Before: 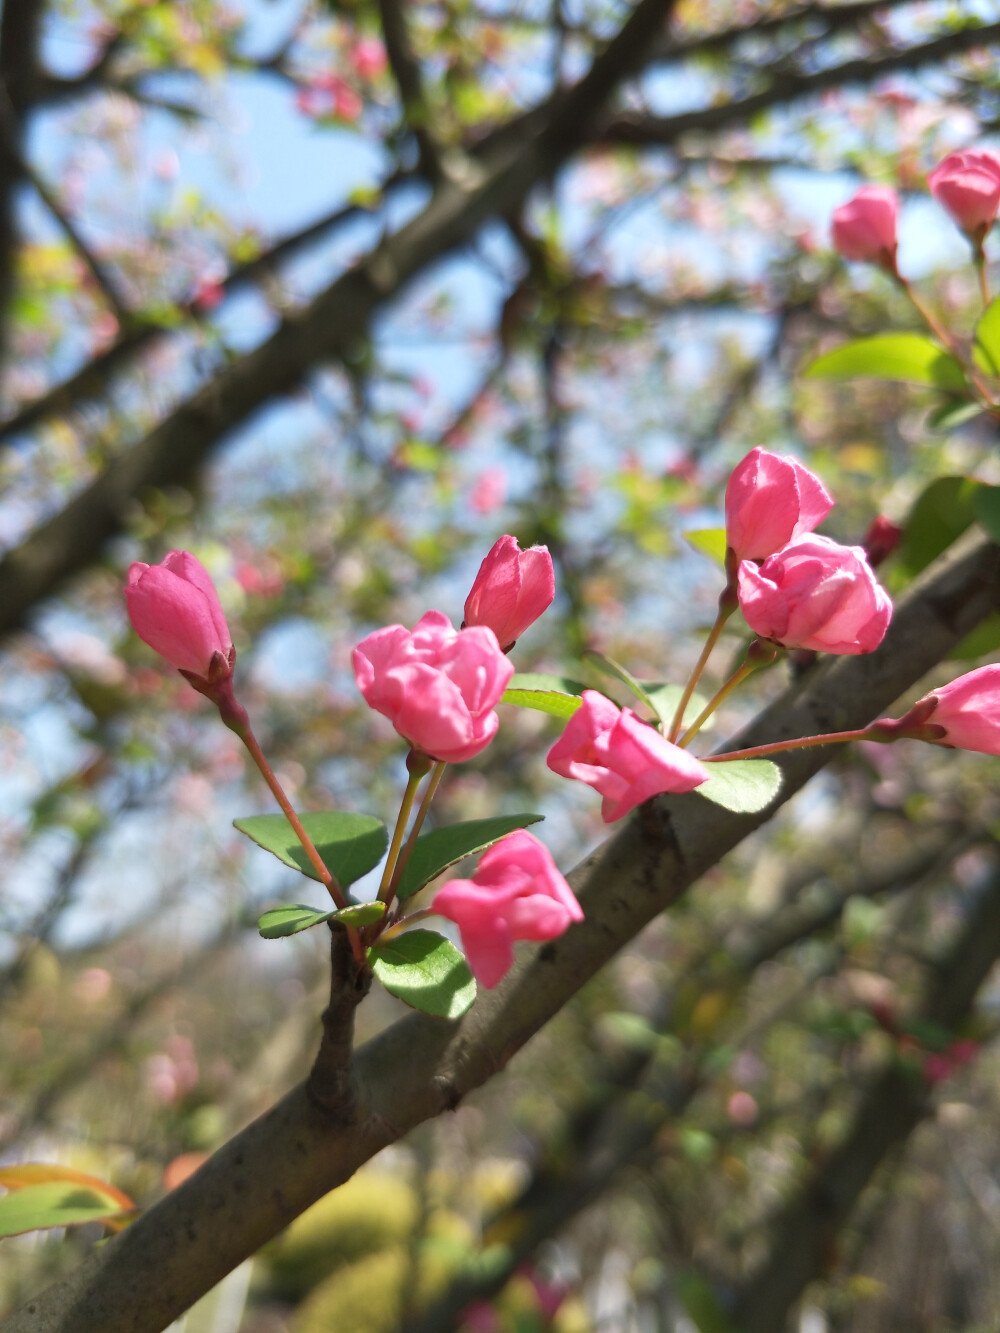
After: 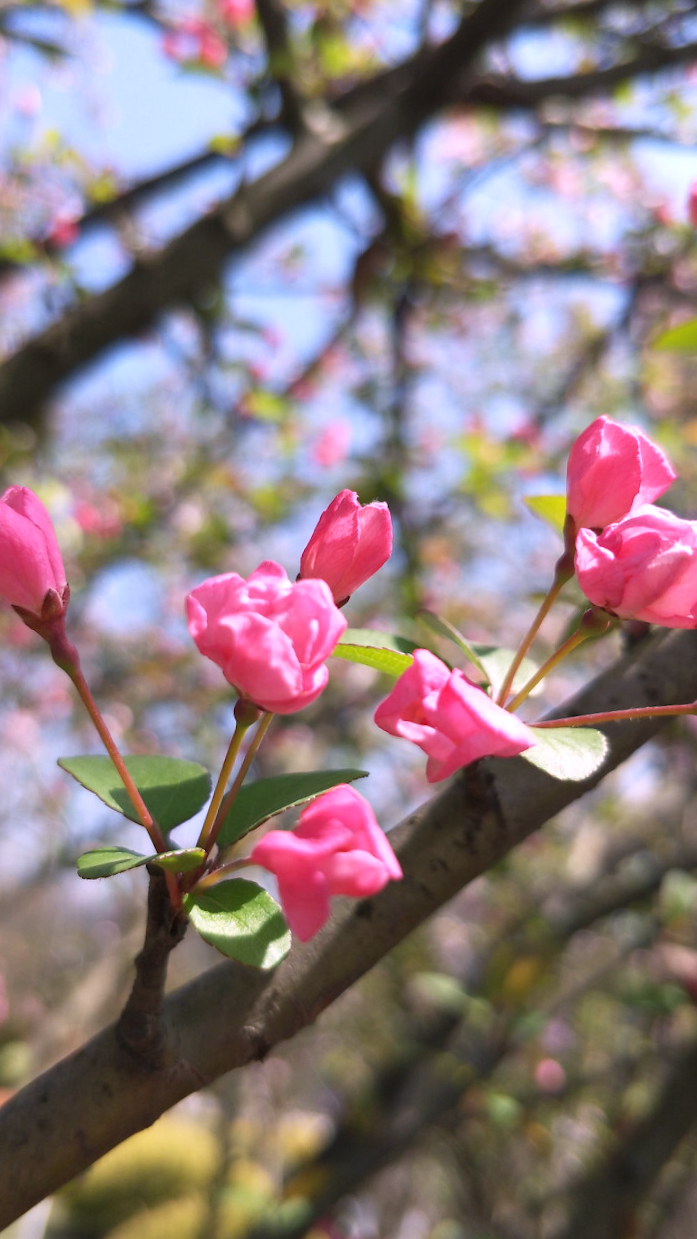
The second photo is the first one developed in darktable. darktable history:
white balance: red 1.066, blue 1.119
crop and rotate: angle -3.27°, left 14.277%, top 0.028%, right 10.766%, bottom 0.028%
